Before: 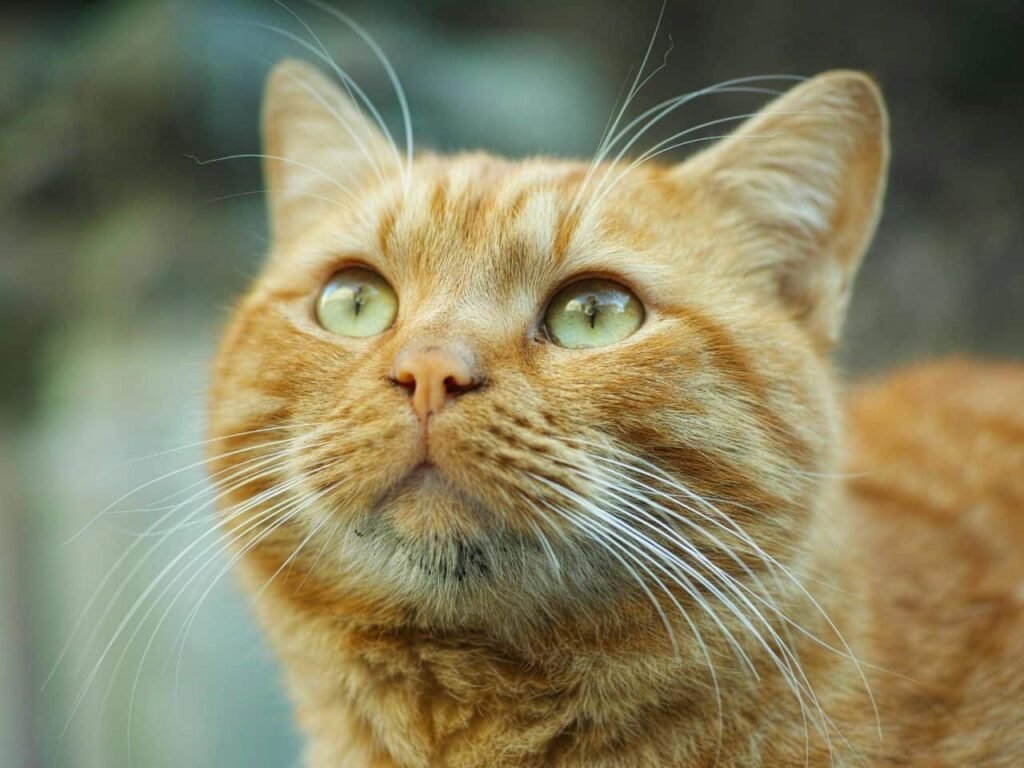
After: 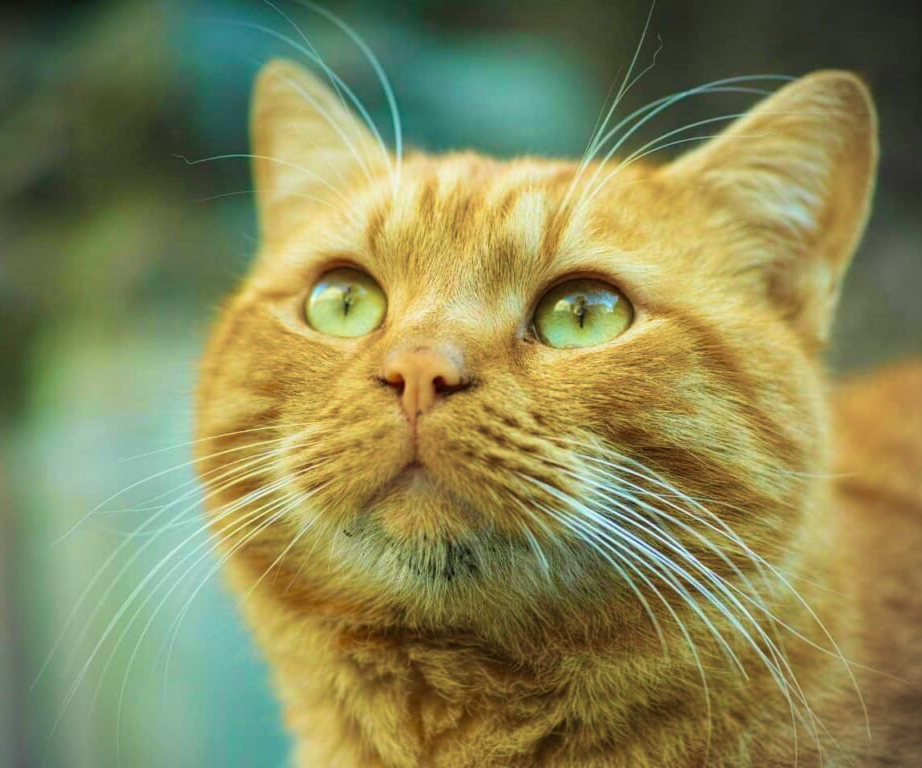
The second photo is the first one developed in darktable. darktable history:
velvia: strength 74%
vignetting: fall-off start 91.19%
crop and rotate: left 1.088%, right 8.807%
